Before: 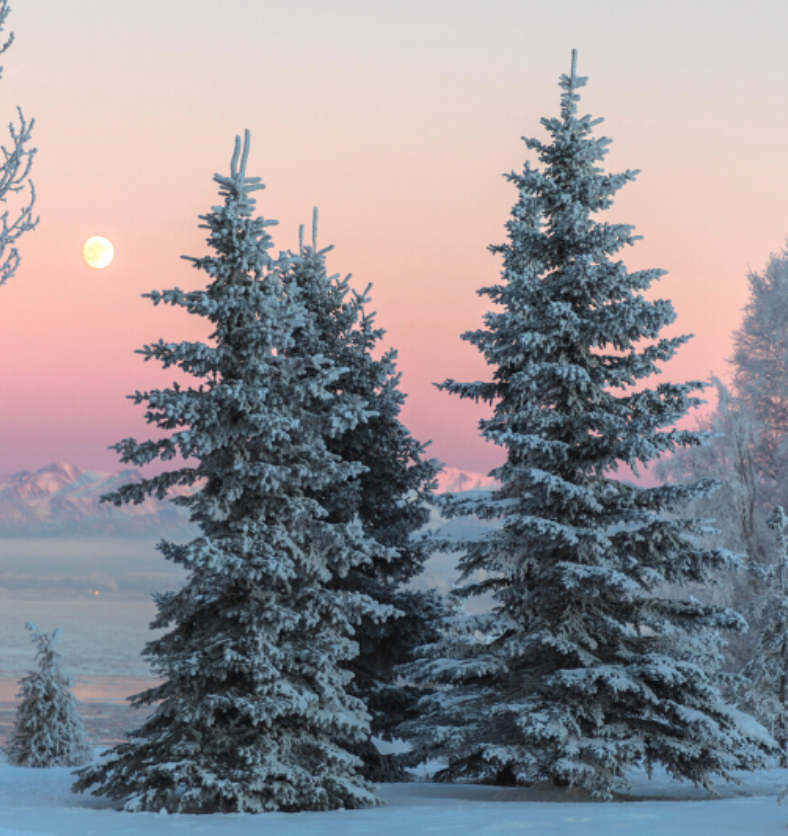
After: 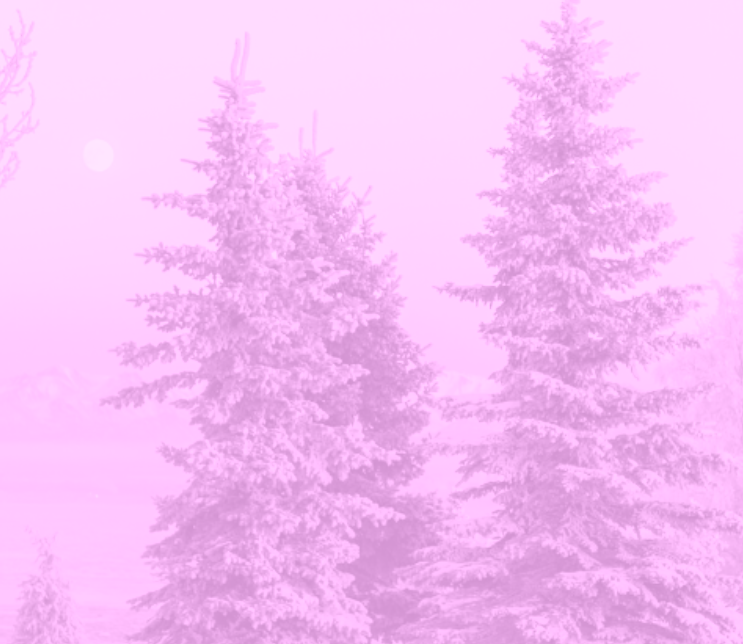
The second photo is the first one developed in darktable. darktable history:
crop and rotate: angle 0.03°, top 11.643%, right 5.651%, bottom 11.189%
colorize: hue 331.2°, saturation 75%, source mix 30.28%, lightness 70.52%, version 1
